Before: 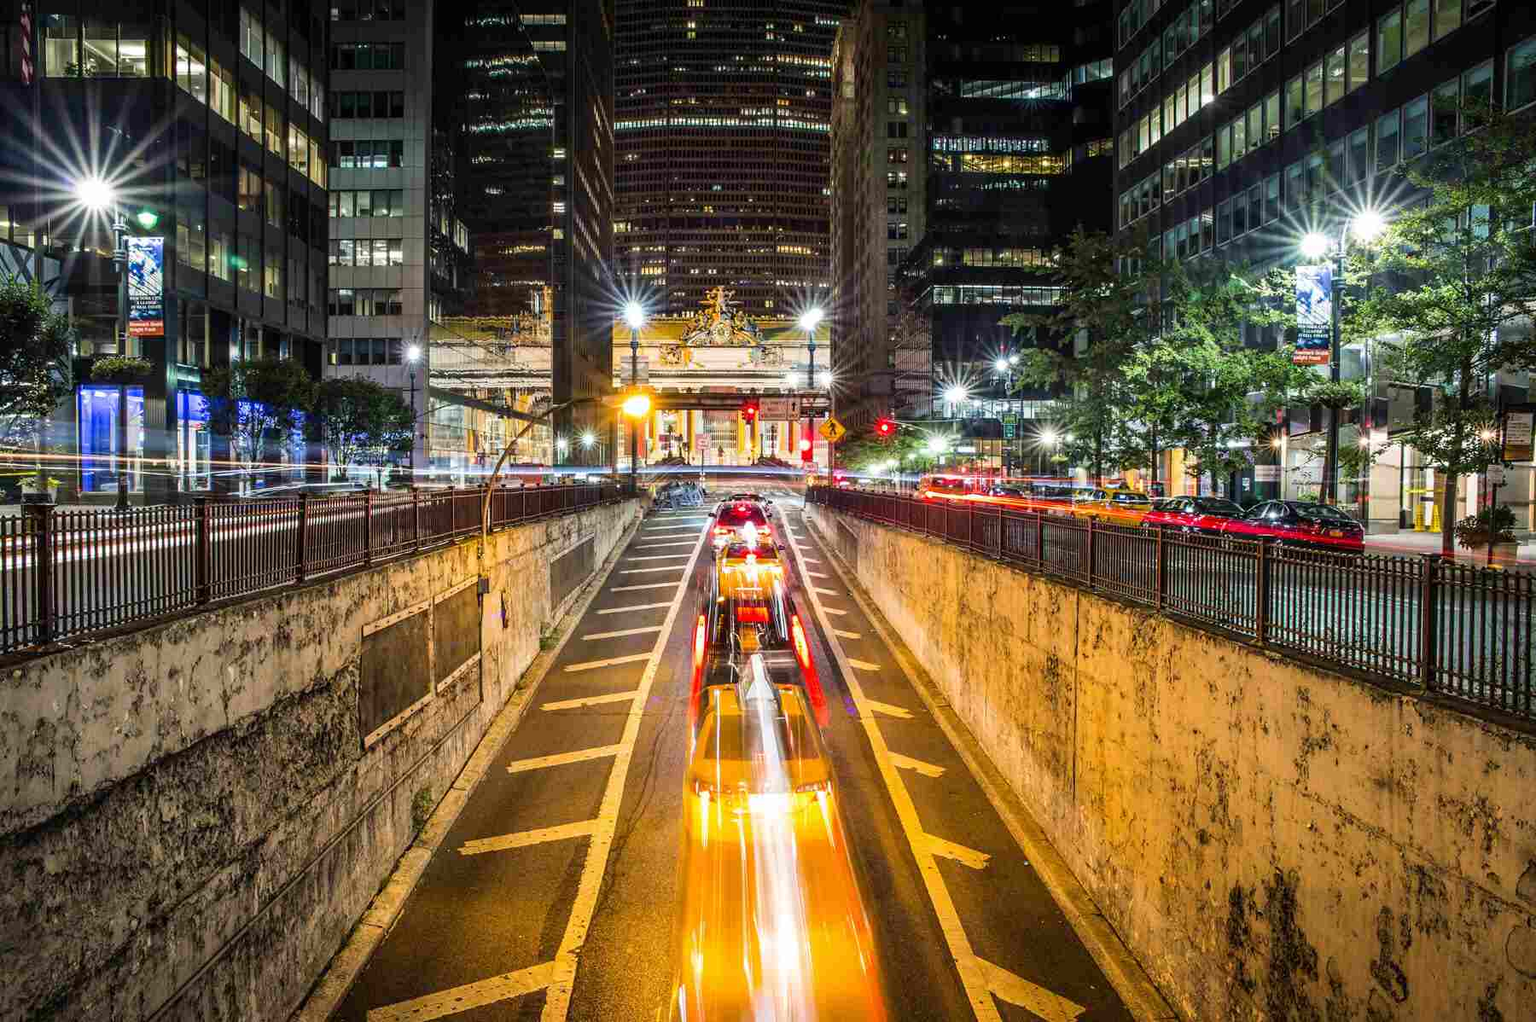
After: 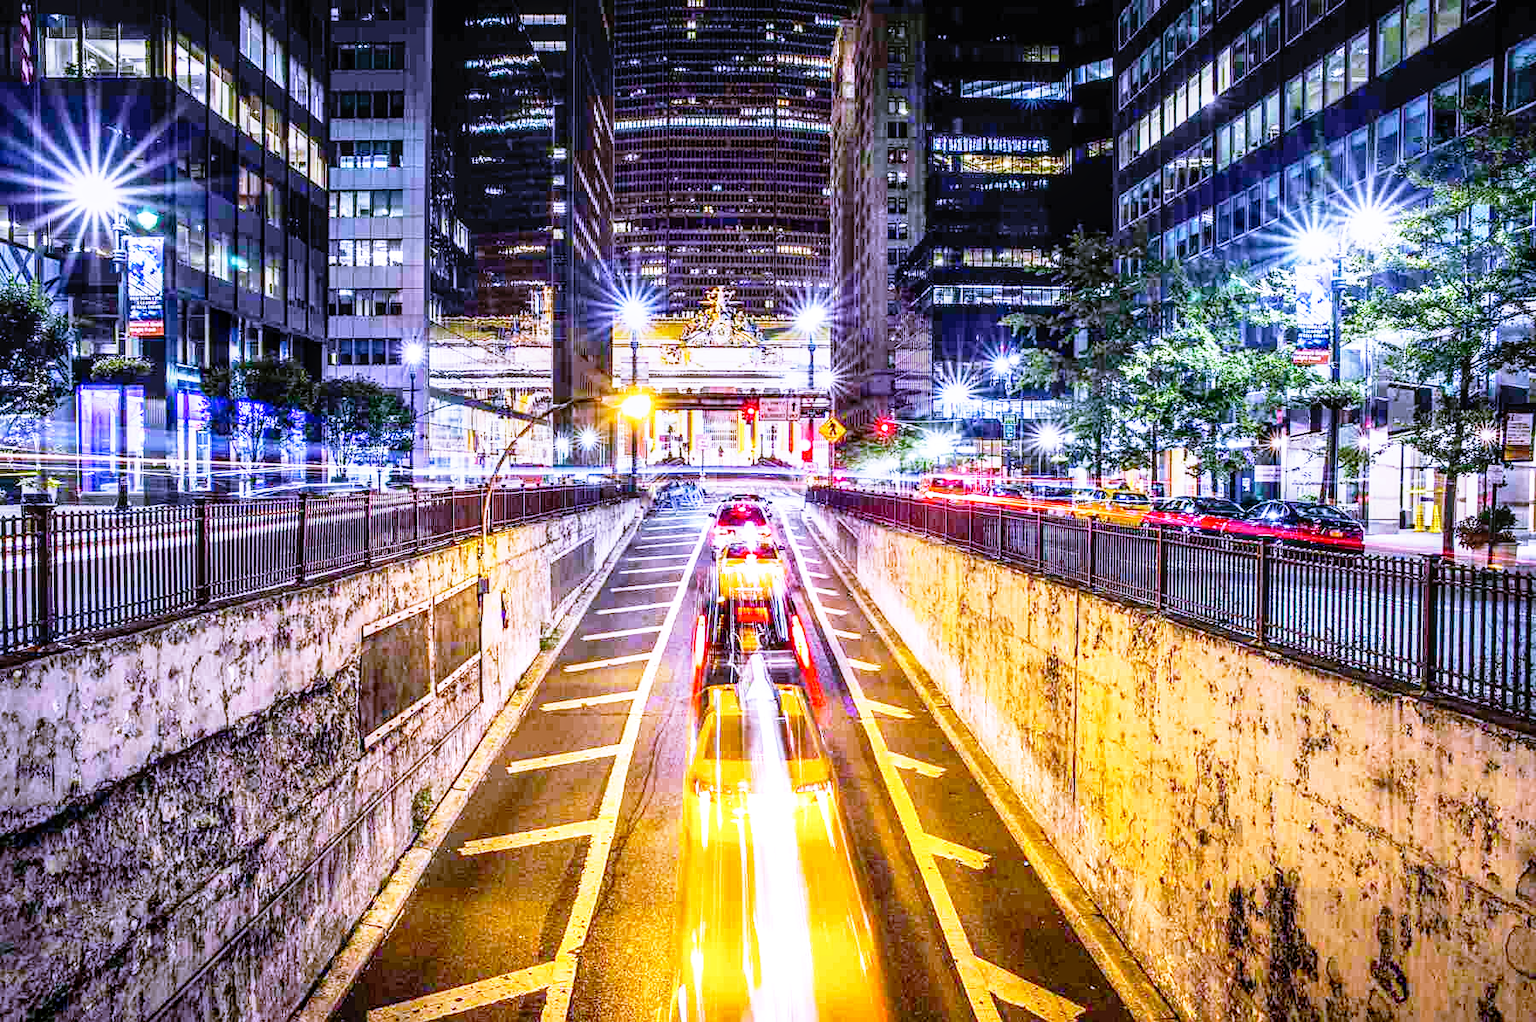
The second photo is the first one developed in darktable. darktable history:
white balance: red 0.98, blue 1.61
sharpen: amount 0.2
shadows and highlights: shadows 29.32, highlights -29.32, low approximation 0.01, soften with gaussian
local contrast: on, module defaults
base curve: curves: ch0 [(0, 0) (0.012, 0.01) (0.073, 0.168) (0.31, 0.711) (0.645, 0.957) (1, 1)], preserve colors none
